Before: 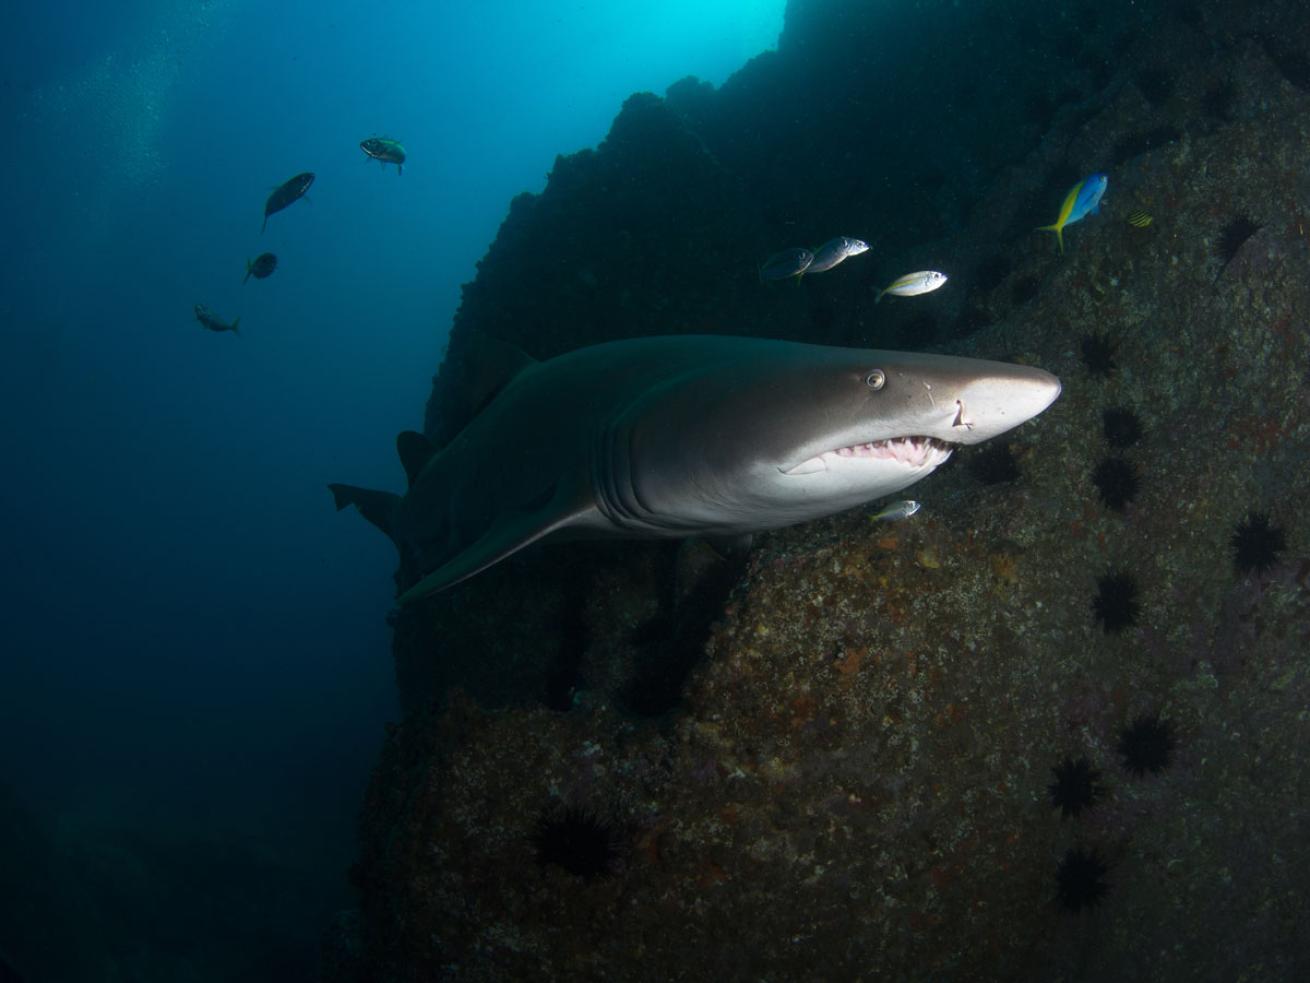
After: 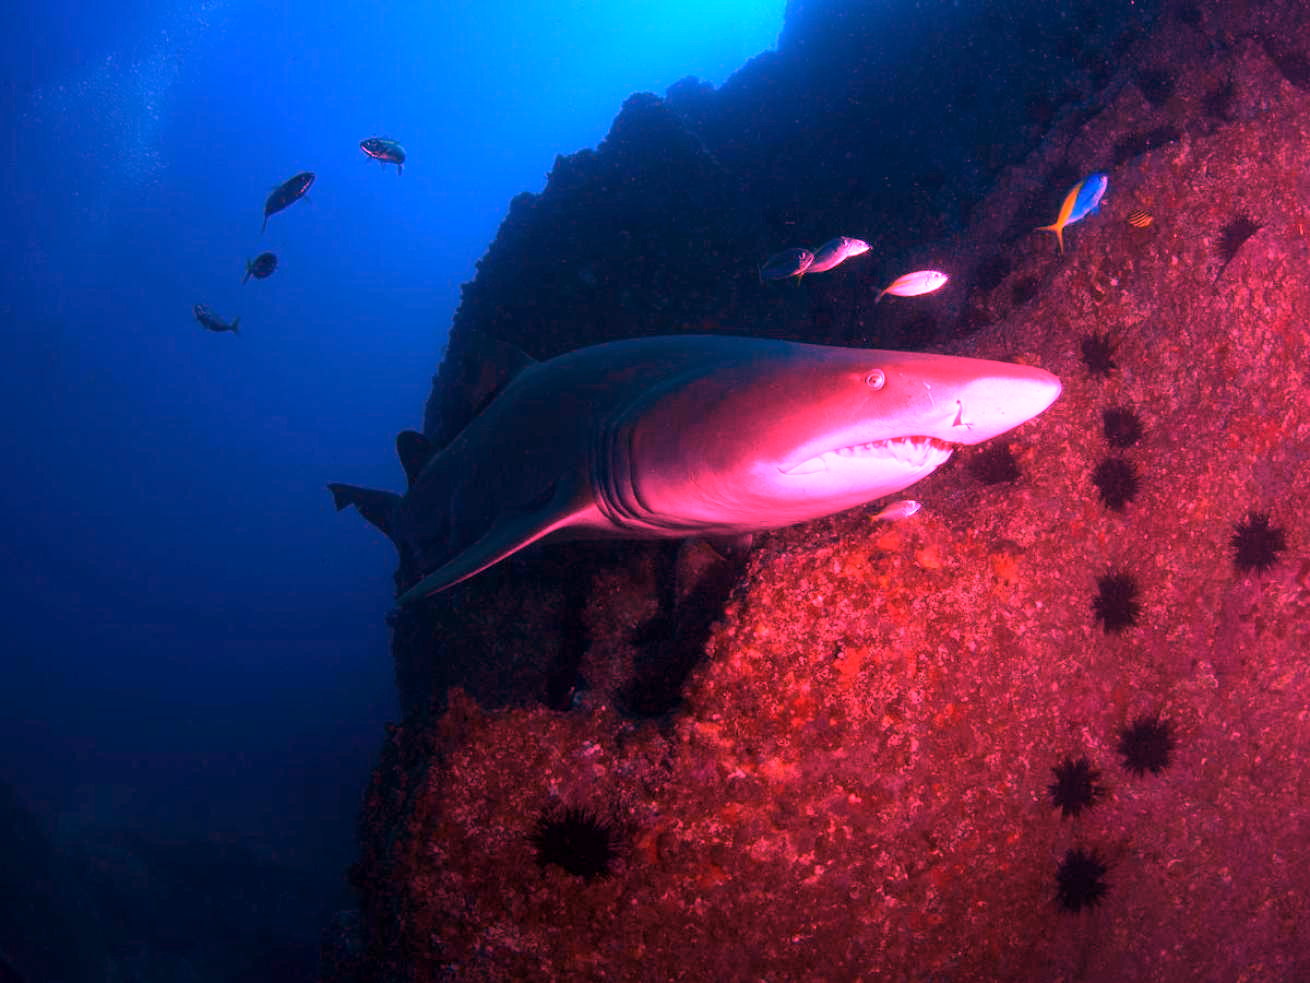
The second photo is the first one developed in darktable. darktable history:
white balance: red 4.26, blue 1.802
exposure: black level correction 0.001, compensate highlight preservation false
